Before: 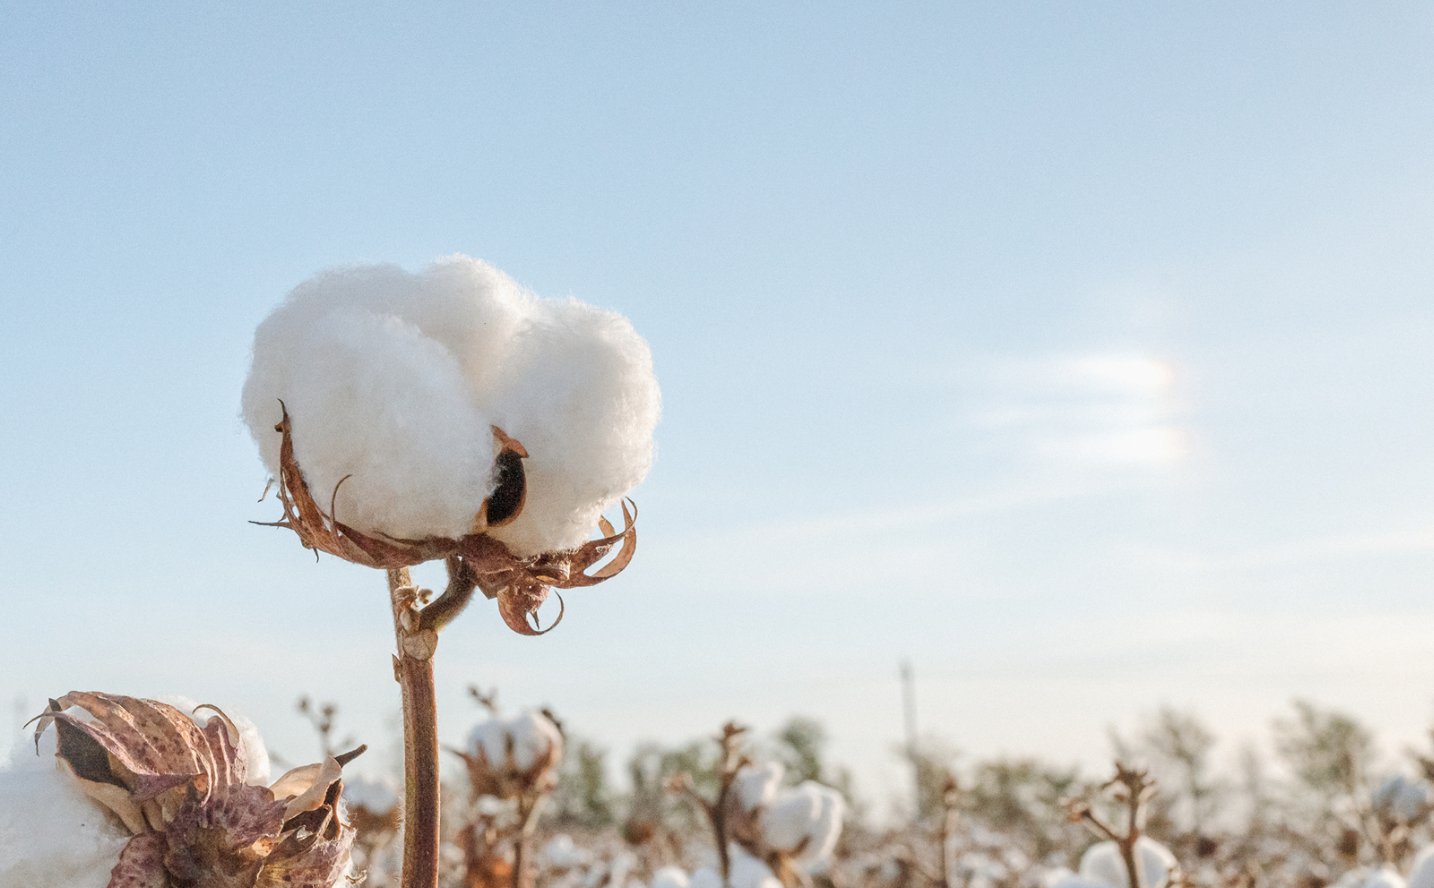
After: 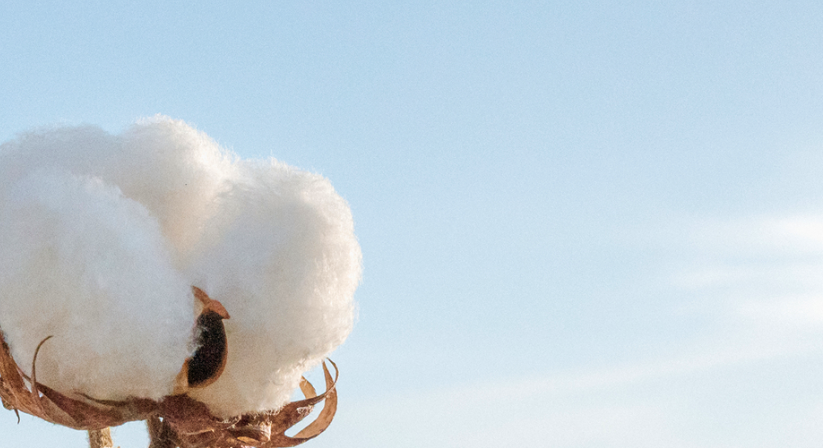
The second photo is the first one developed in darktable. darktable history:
crop: left 20.889%, top 15.765%, right 21.717%, bottom 33.778%
velvia: on, module defaults
